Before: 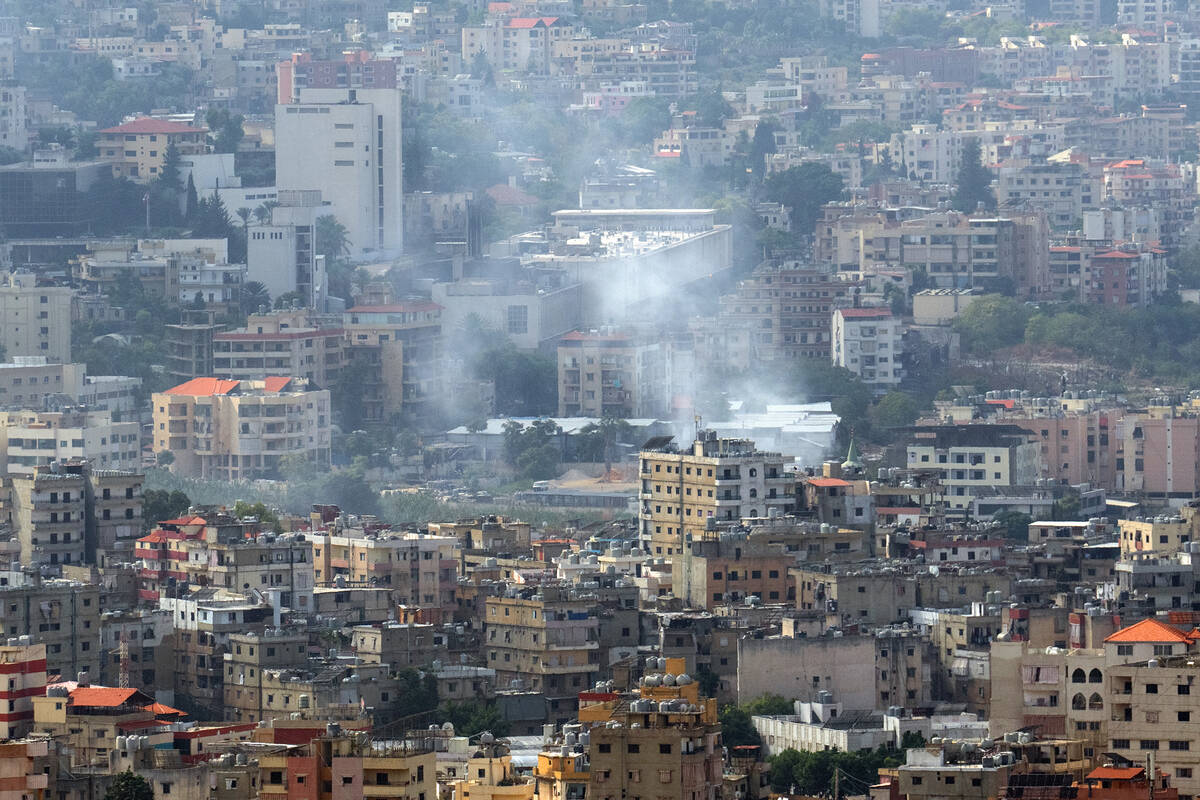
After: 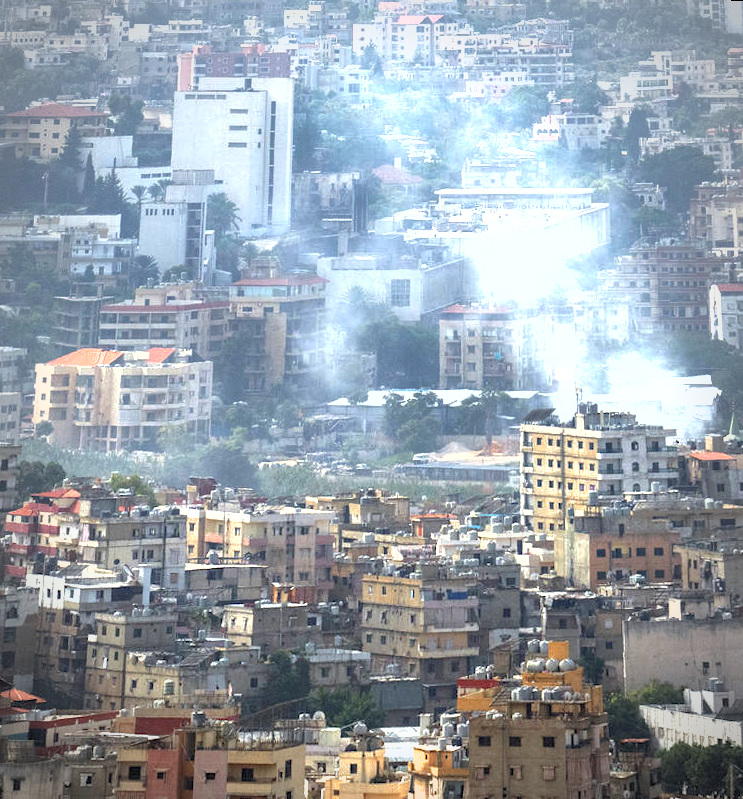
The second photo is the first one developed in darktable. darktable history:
crop and rotate: left 6.617%, right 26.717%
exposure: black level correction 0, exposure 1.1 EV, compensate exposure bias true, compensate highlight preservation false
shadows and highlights: on, module defaults
rotate and perspective: rotation 0.215°, lens shift (vertical) -0.139, crop left 0.069, crop right 0.939, crop top 0.002, crop bottom 0.996
vignetting: automatic ratio true
